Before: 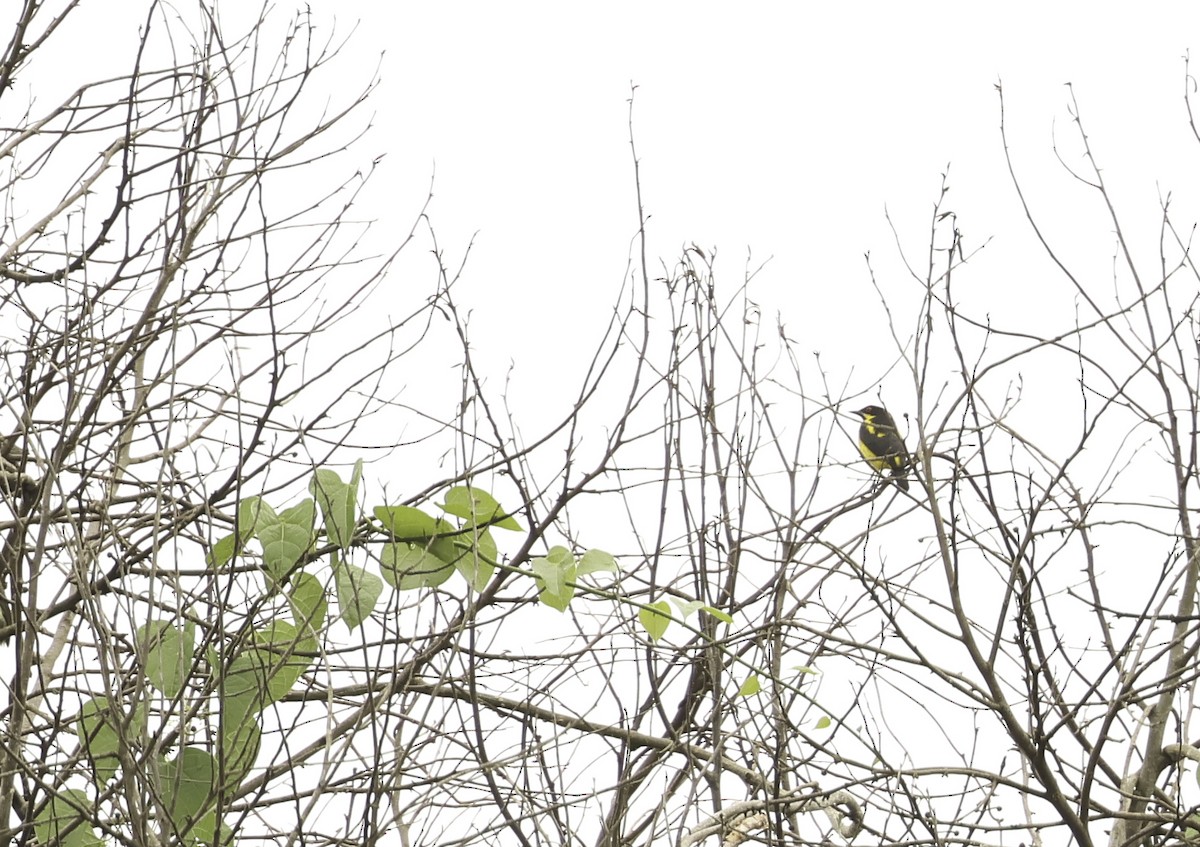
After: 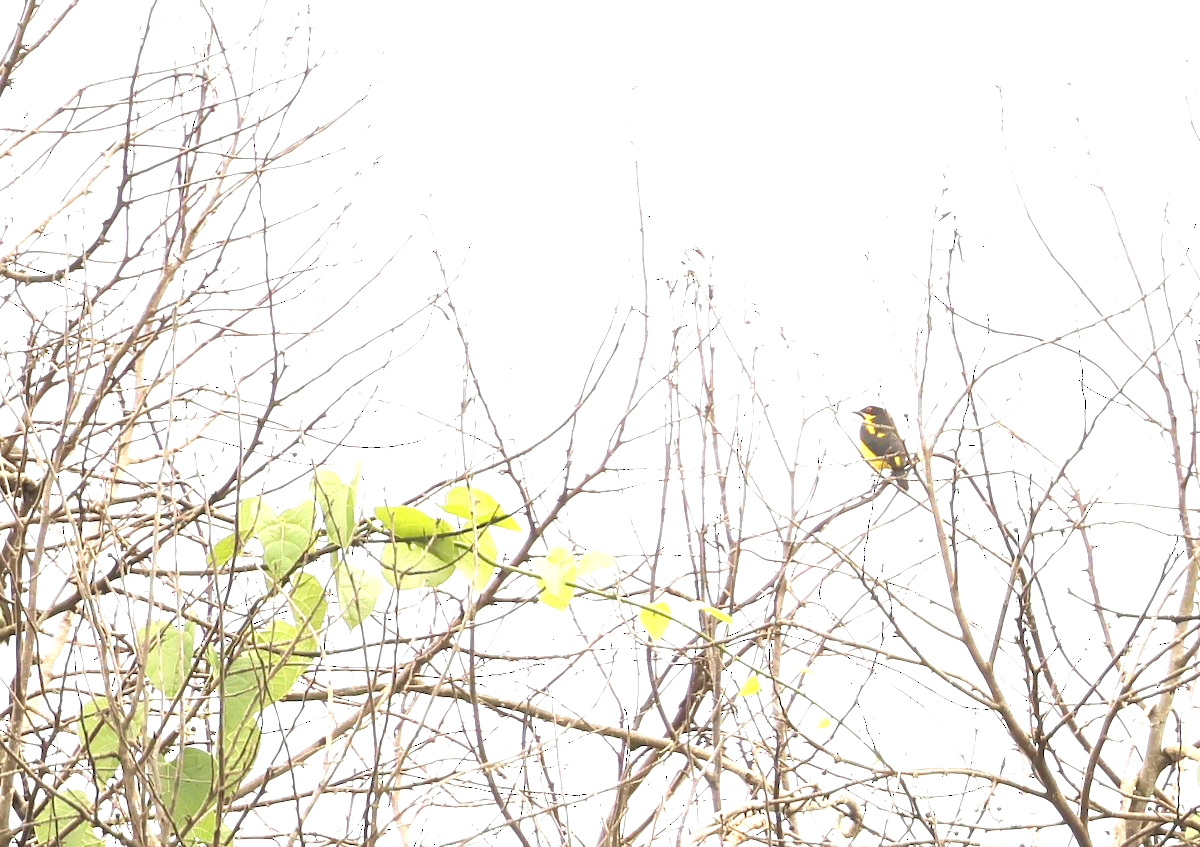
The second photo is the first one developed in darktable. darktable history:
tone equalizer: -8 EV -1.11 EV, -7 EV -0.994 EV, -6 EV -0.905 EV, -5 EV -0.6 EV, -3 EV 0.605 EV, -2 EV 0.848 EV, -1 EV 1.01 EV, +0 EV 1.07 EV
